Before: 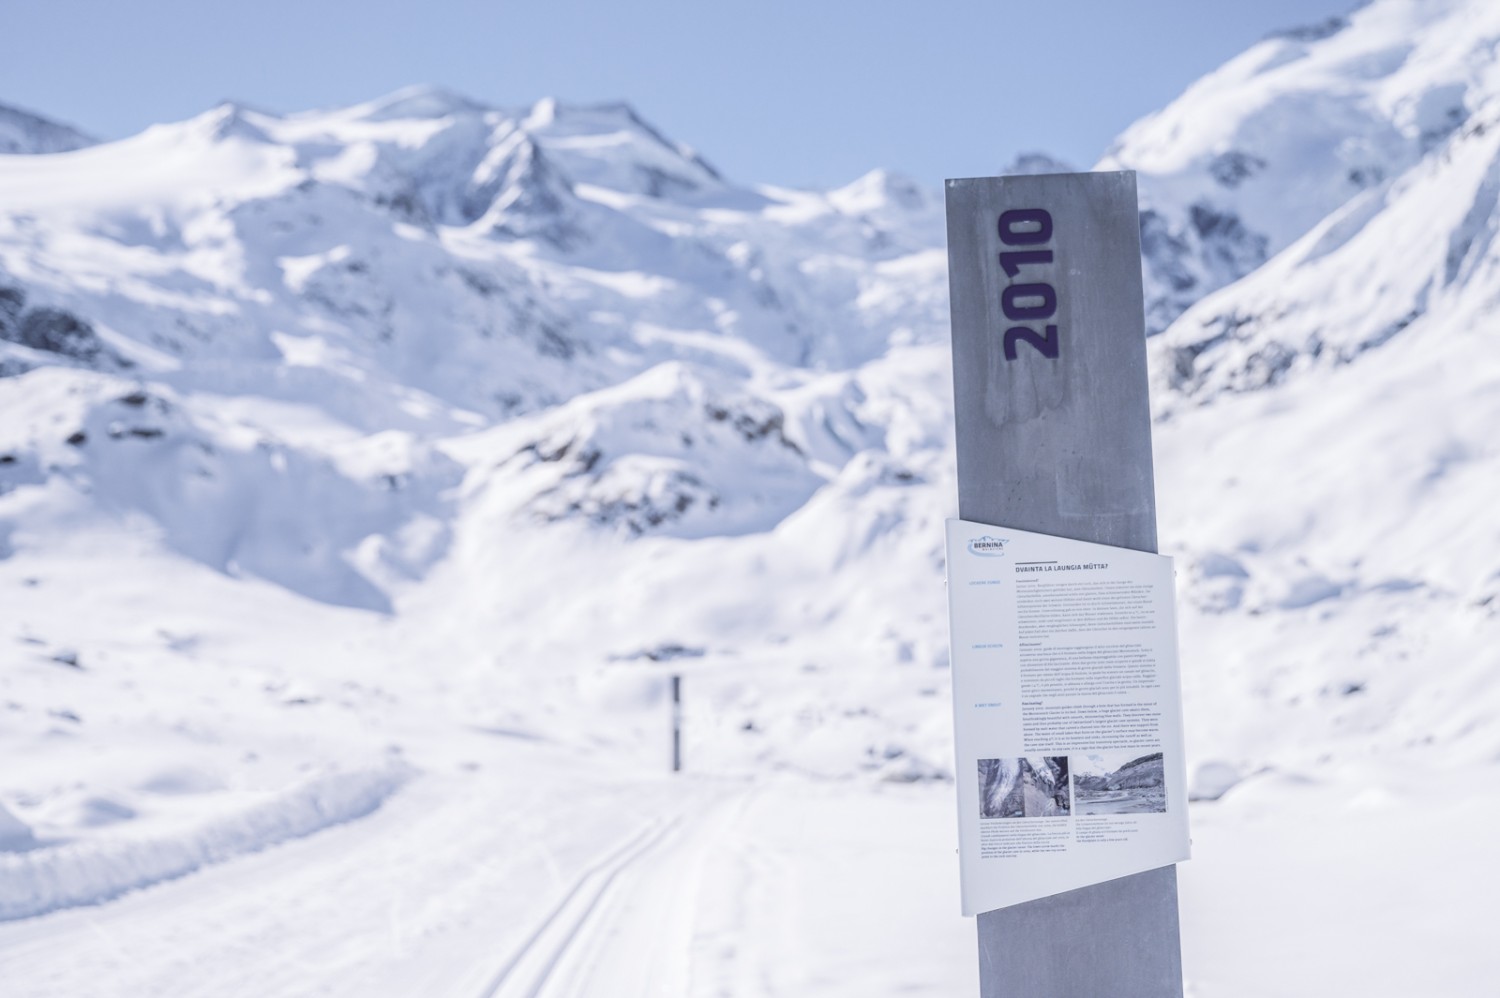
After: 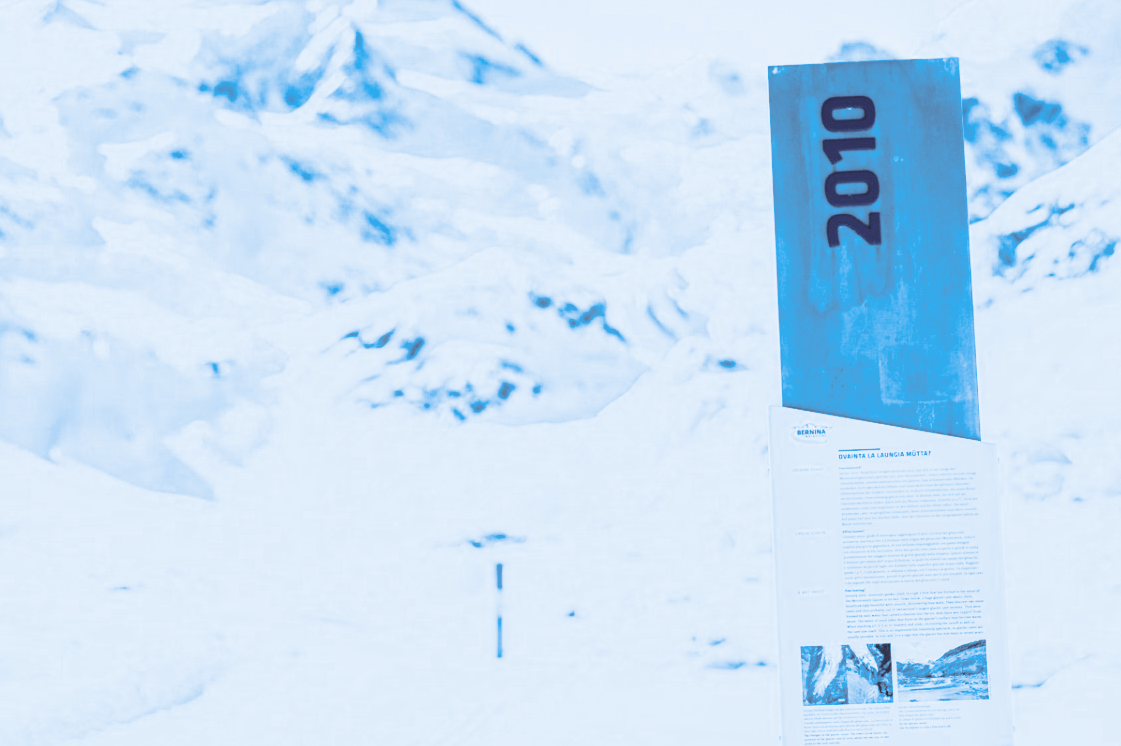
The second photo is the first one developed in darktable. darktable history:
split-toning: shadows › hue 220°, shadows › saturation 0.64, highlights › hue 220°, highlights › saturation 0.64, balance 0, compress 5.22%
contrast brightness saturation: contrast -0.11
base curve: curves: ch0 [(0, 0) (0.032, 0.037) (0.105, 0.228) (0.435, 0.76) (0.856, 0.983) (1, 1)]
color contrast: green-magenta contrast 0.8, blue-yellow contrast 1.1, unbound 0
crop and rotate: left 11.831%, top 11.346%, right 13.429%, bottom 13.899%
